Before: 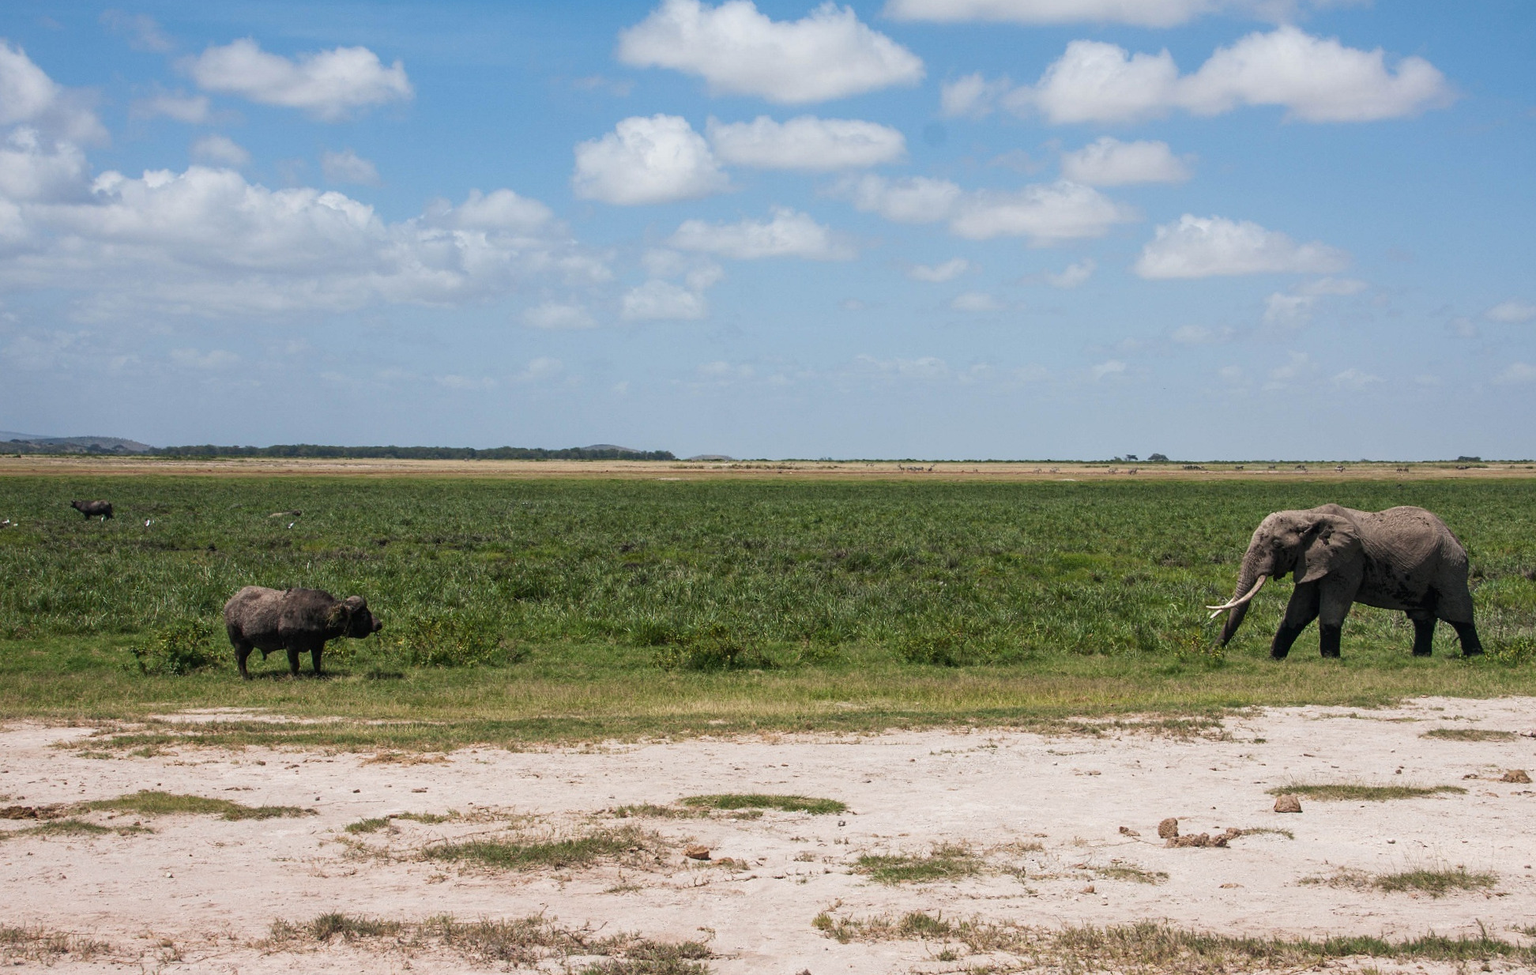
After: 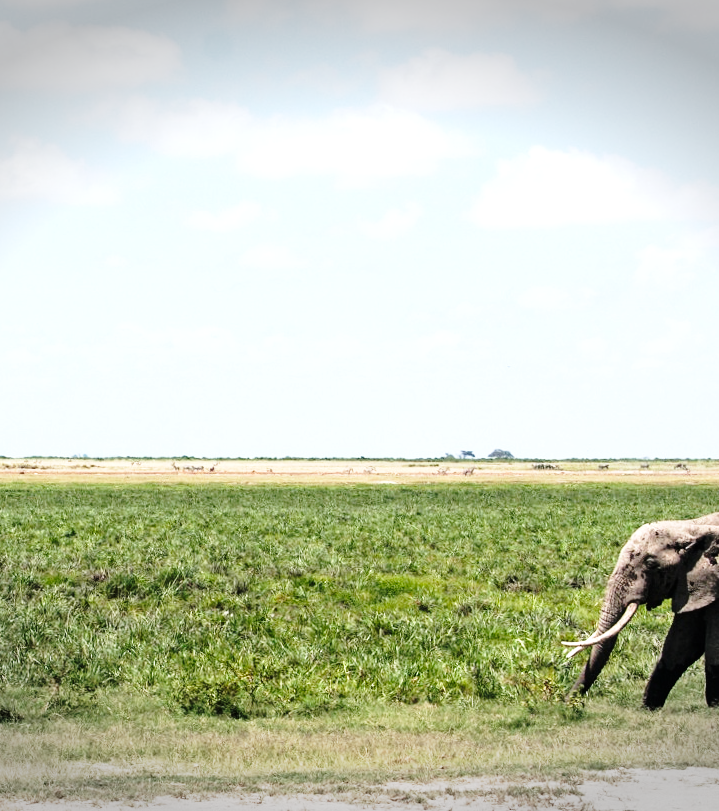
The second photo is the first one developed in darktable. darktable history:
crop and rotate: left 49.739%, top 10.141%, right 13.25%, bottom 24.074%
tone equalizer: -8 EV -1.07 EV, -7 EV -0.977 EV, -6 EV -0.875 EV, -5 EV -0.542 EV, -3 EV 0.607 EV, -2 EV 0.861 EV, -1 EV 1.01 EV, +0 EV 1.06 EV
base curve: curves: ch0 [(0, 0) (0.028, 0.03) (0.121, 0.232) (0.46, 0.748) (0.859, 0.968) (1, 1)], exposure shift 0.01, preserve colors none
vignetting: fall-off start 99.78%, width/height ratio 1.302
